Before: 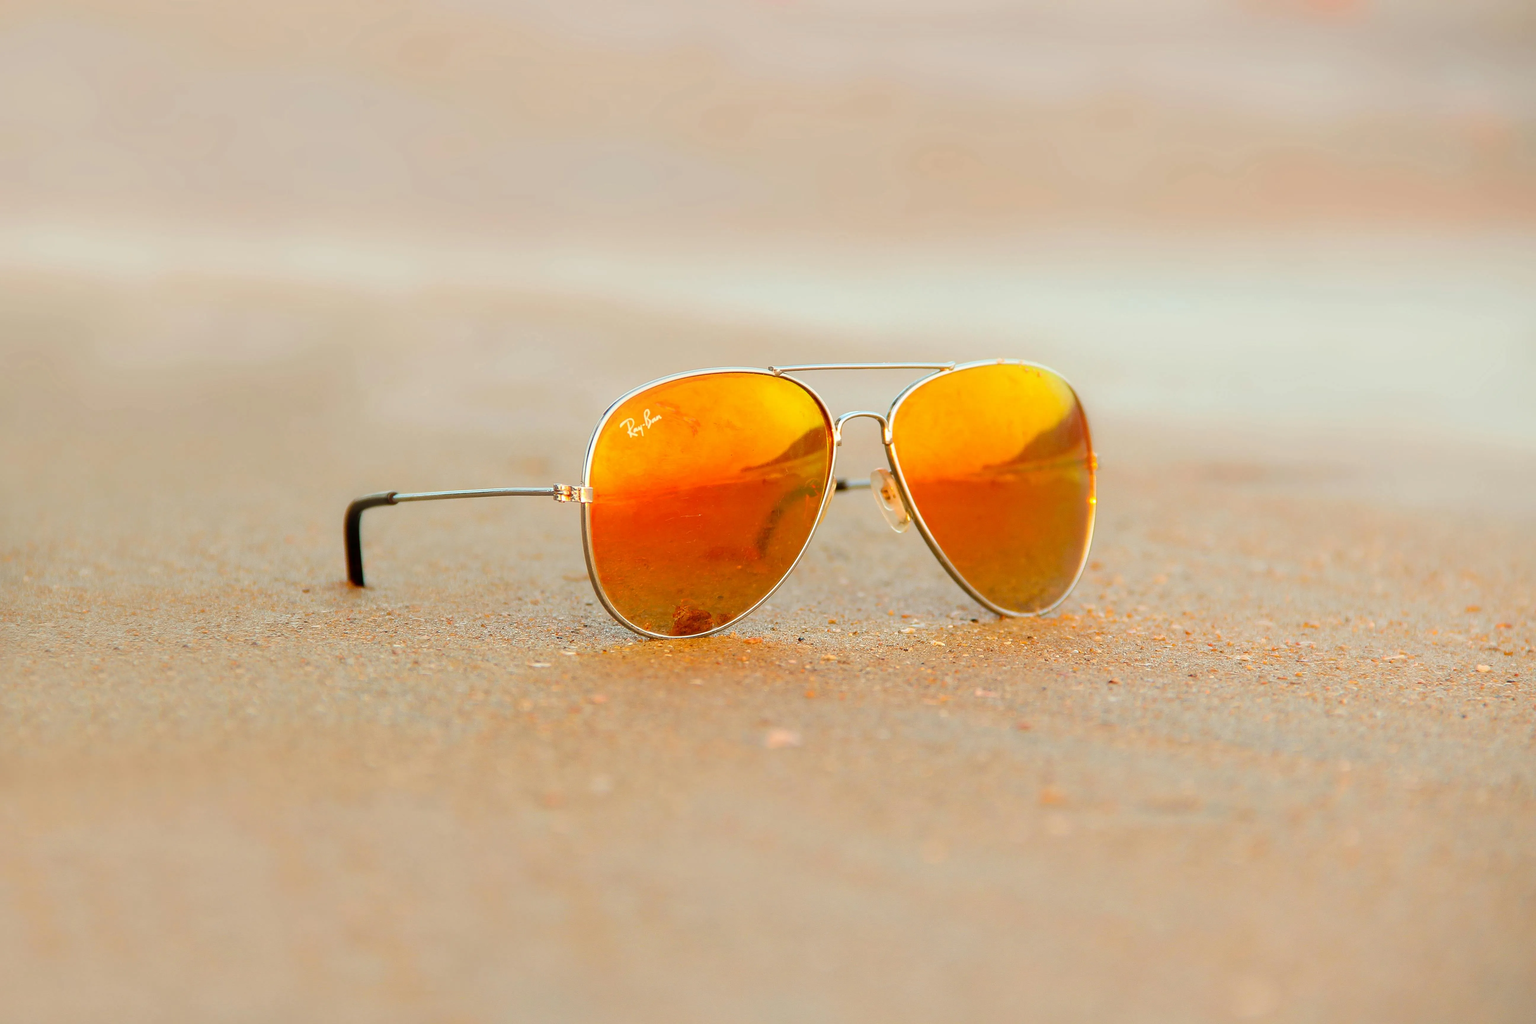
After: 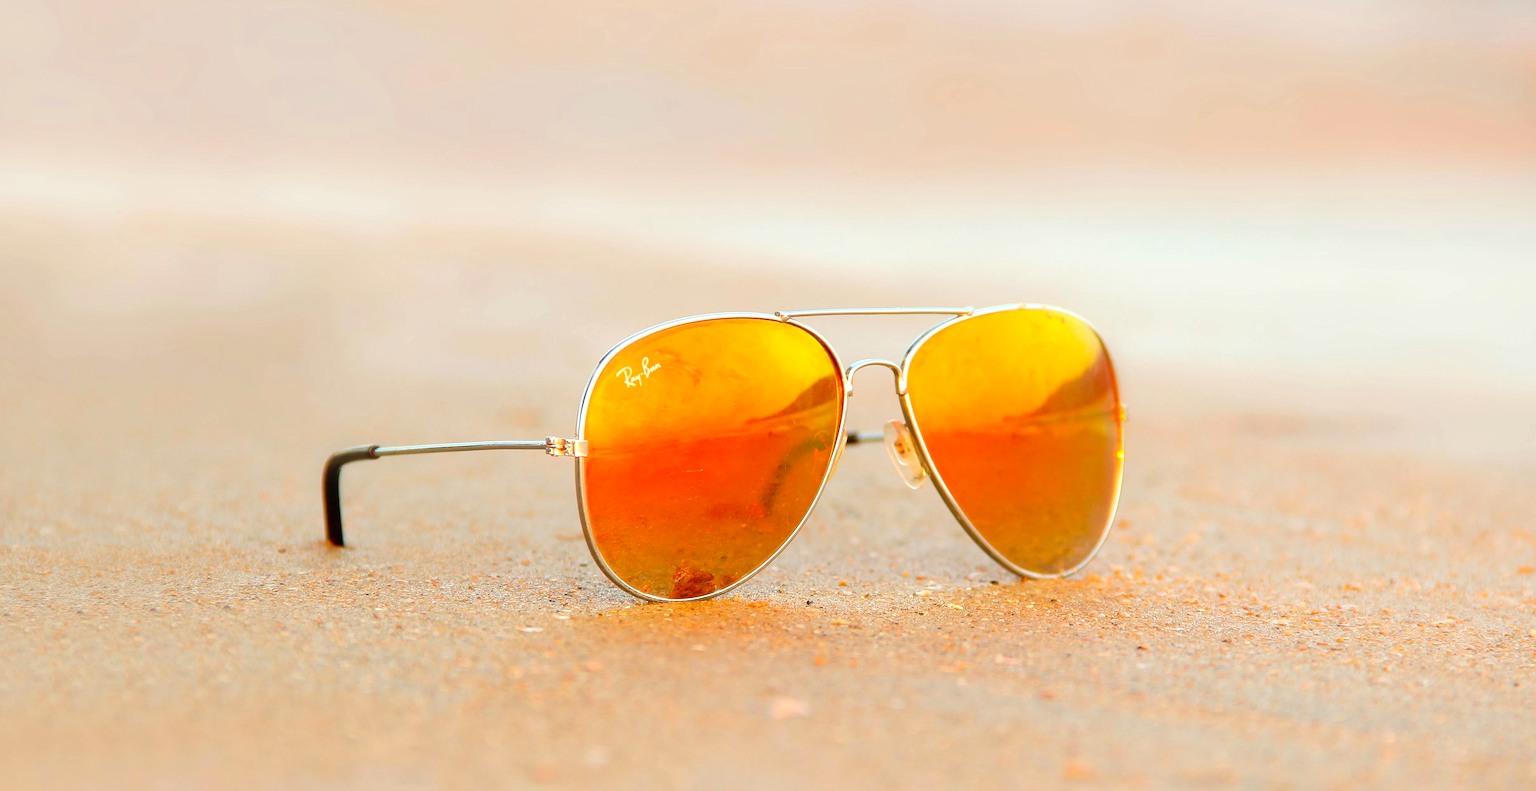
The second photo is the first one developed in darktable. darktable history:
crop: left 2.737%, top 7.287%, right 3.421%, bottom 20.179%
levels: levels [0, 0.435, 0.917]
white balance: red 1.004, blue 1.024
